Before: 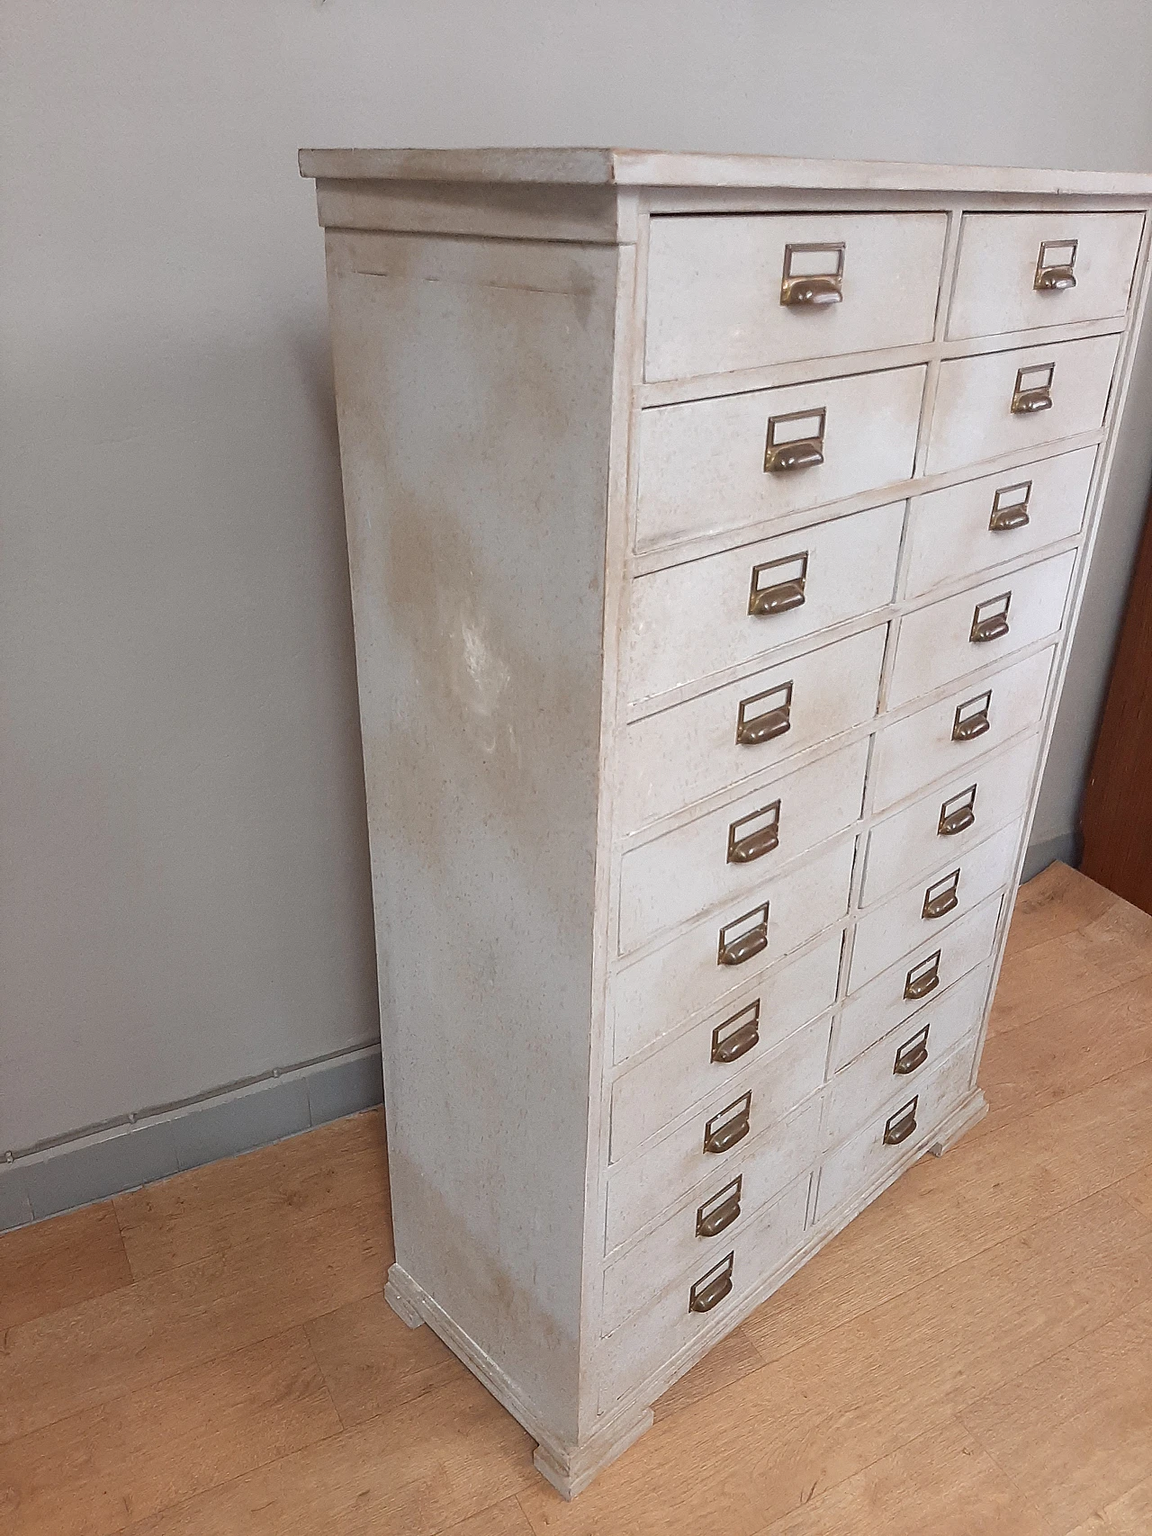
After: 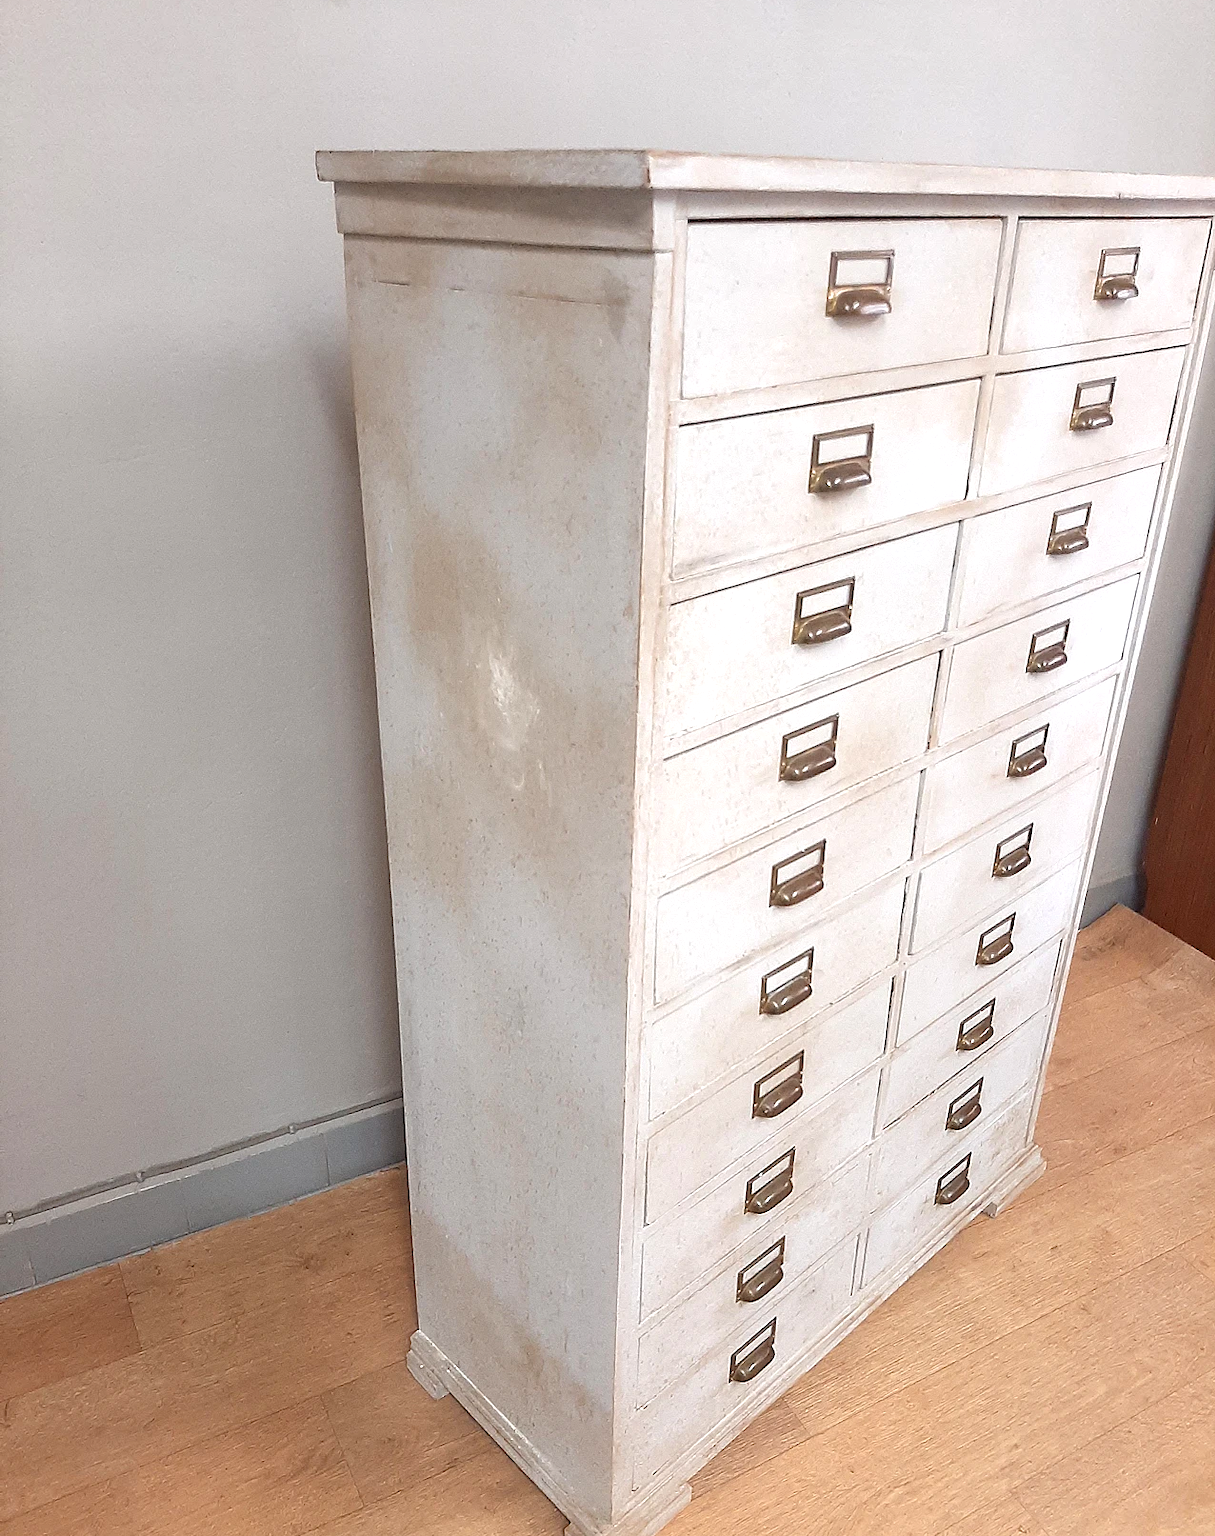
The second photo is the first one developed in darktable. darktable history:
exposure: exposure 0.608 EV, compensate highlight preservation false
crop: top 0.462%, right 0.265%, bottom 5.025%
